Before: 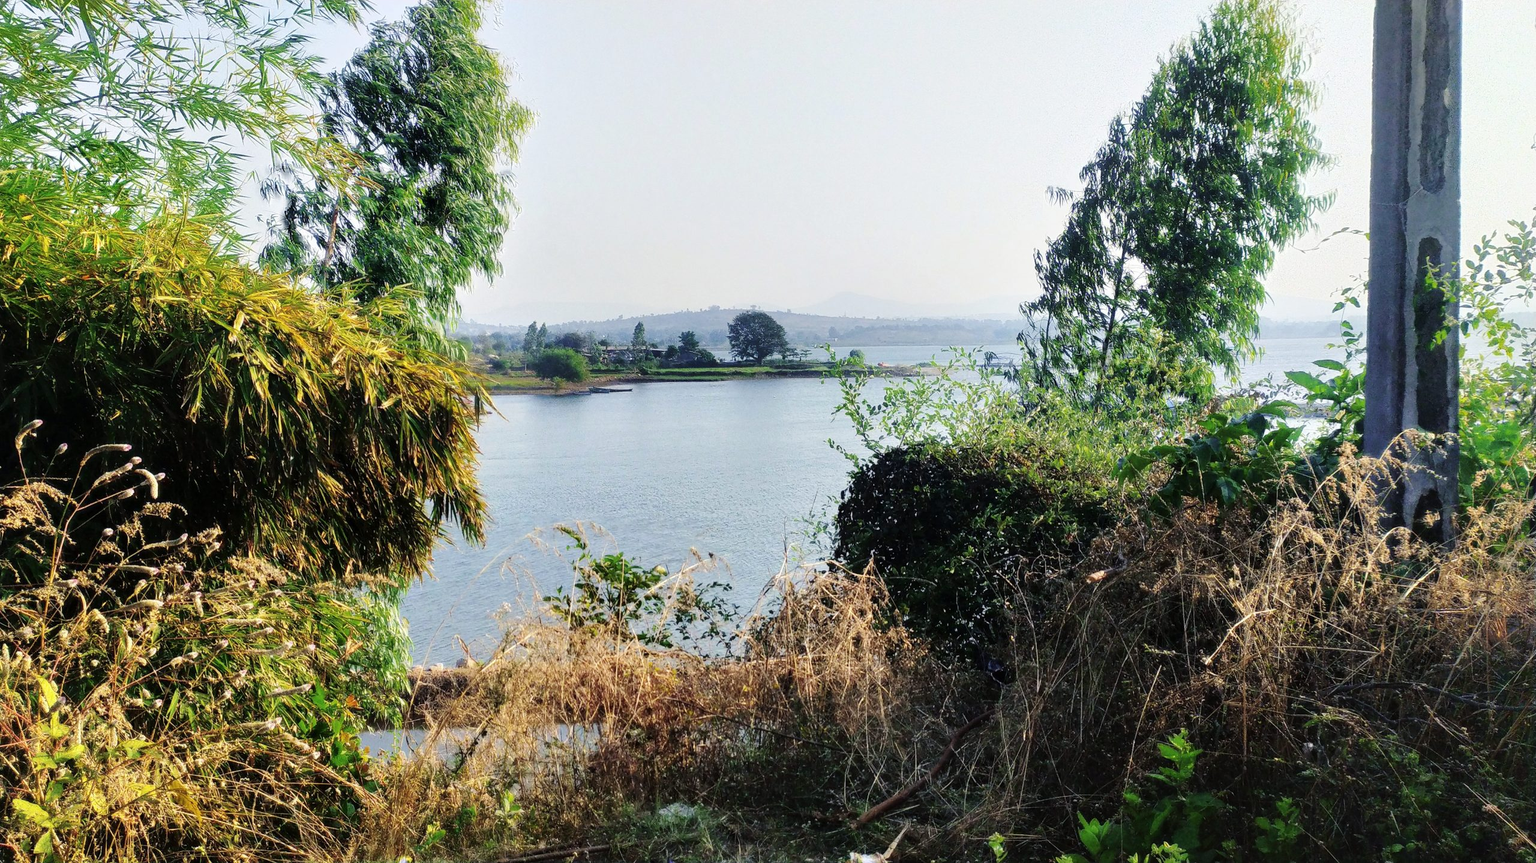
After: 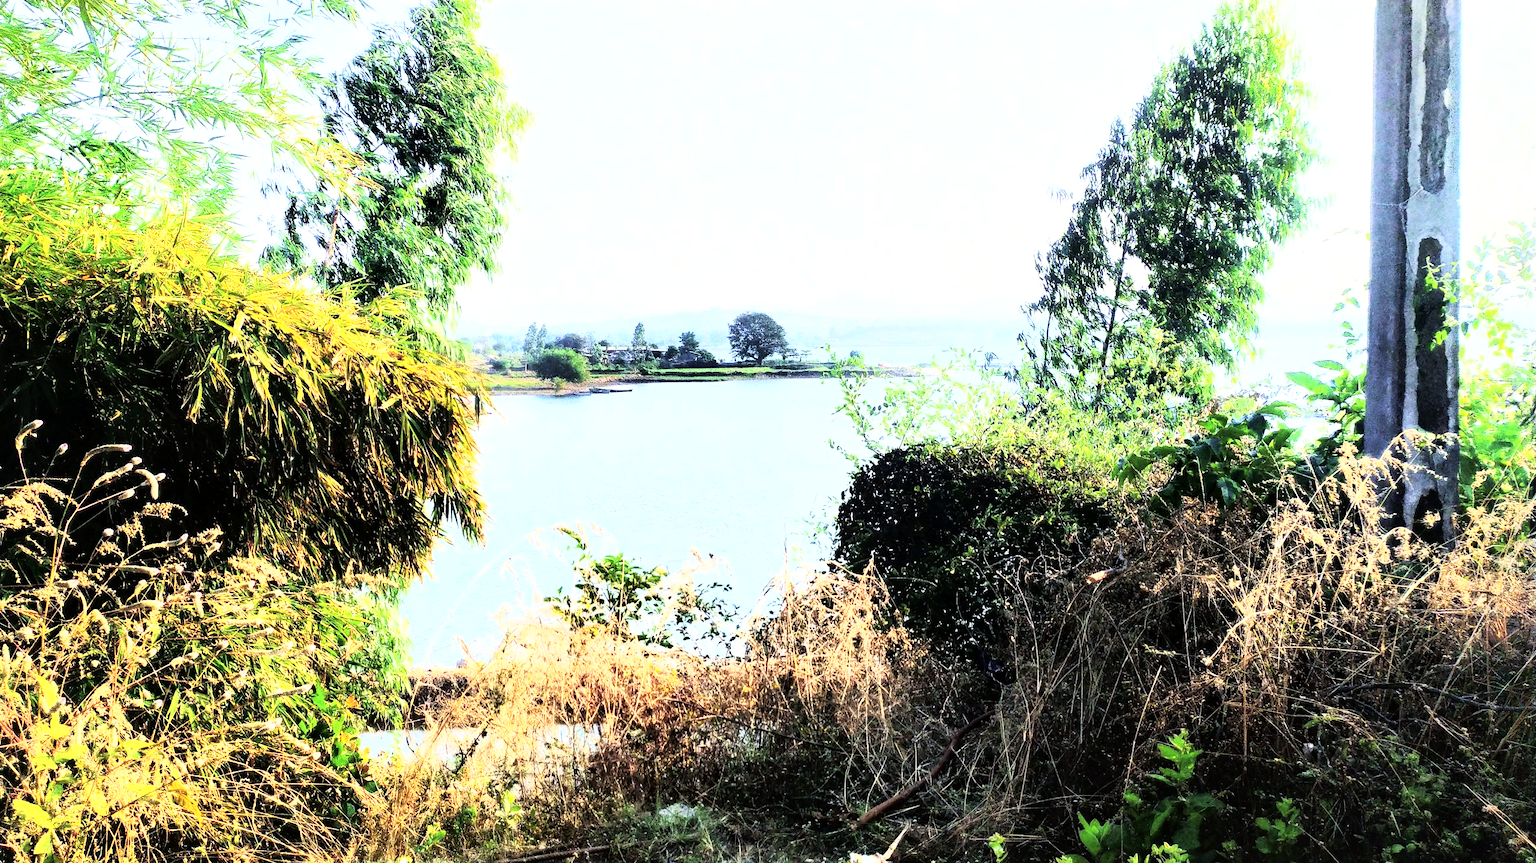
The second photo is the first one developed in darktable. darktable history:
tone equalizer: -8 EV 0.001 EV, -7 EV -0.001 EV, -6 EV 0.004 EV, -5 EV -0.031 EV, -4 EV -0.1 EV, -3 EV -0.192 EV, -2 EV 0.247 EV, -1 EV 0.714 EV, +0 EV 0.506 EV
base curve: curves: ch0 [(0, 0) (0.012, 0.01) (0.073, 0.168) (0.31, 0.711) (0.645, 0.957) (1, 1)]
local contrast: mode bilateral grid, contrast 20, coarseness 50, detail 120%, midtone range 0.2
